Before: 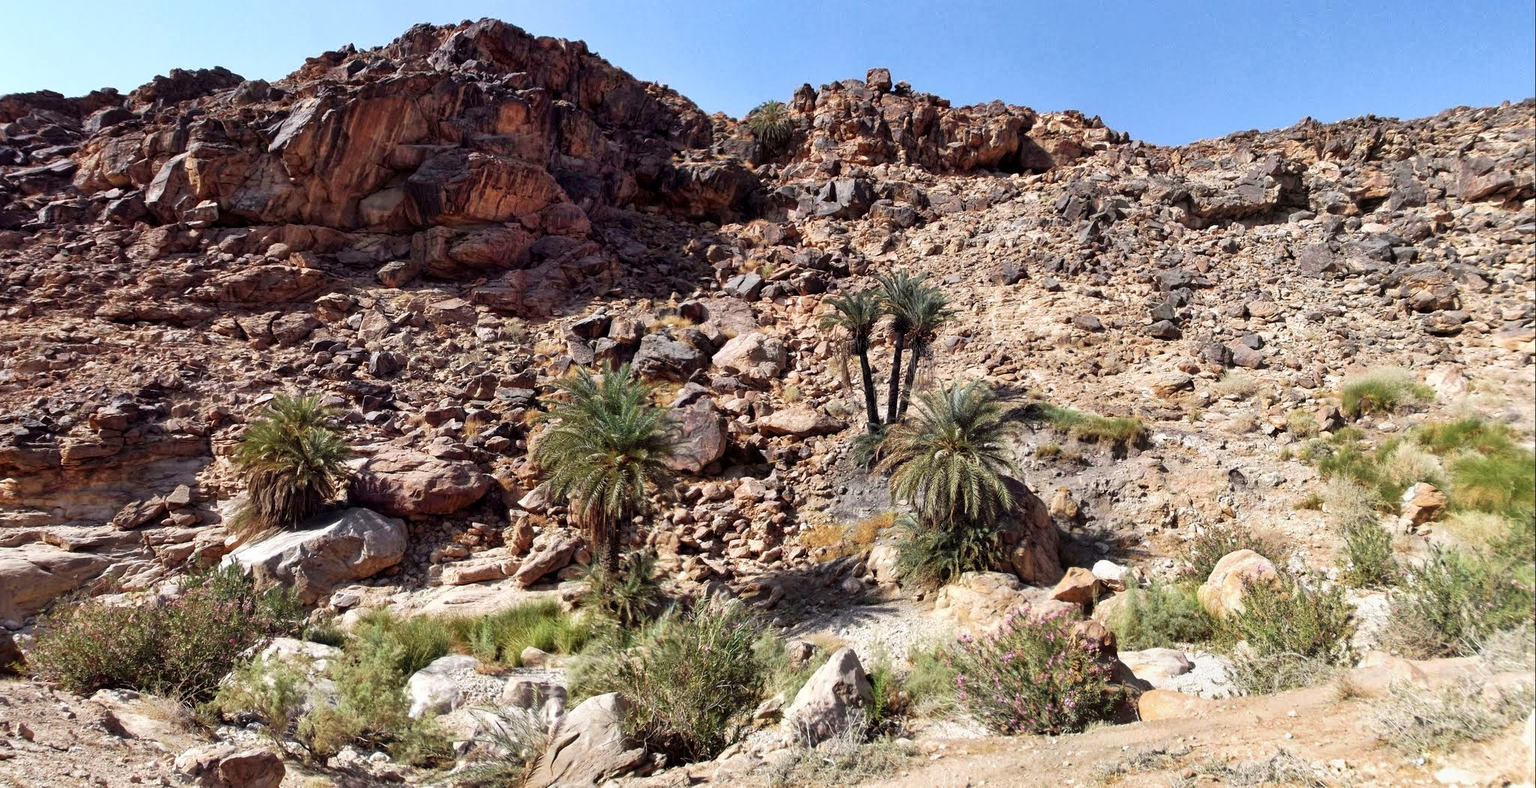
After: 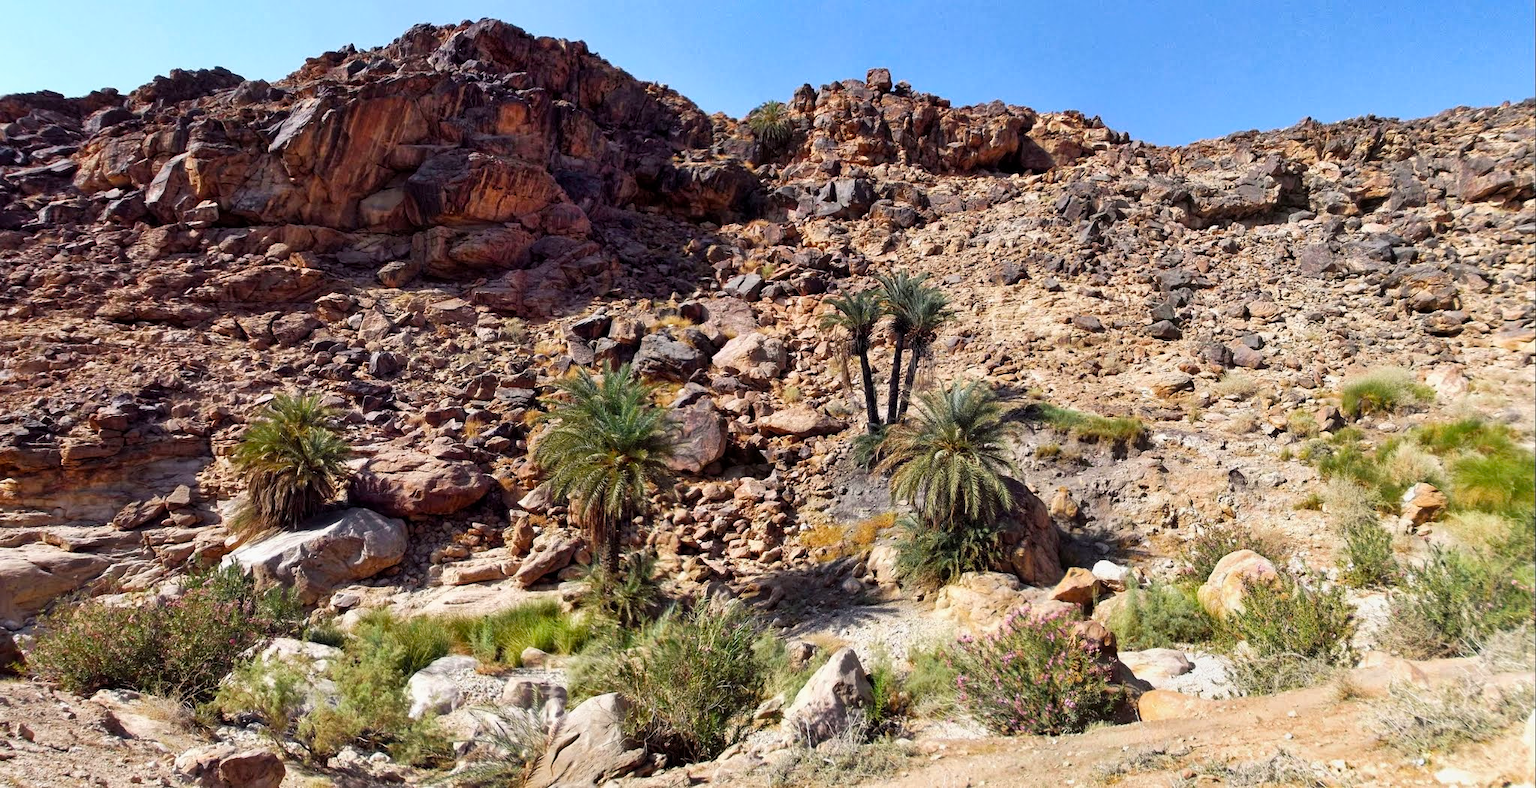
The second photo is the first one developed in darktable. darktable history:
exposure: exposure -0.052 EV, compensate exposure bias true, compensate highlight preservation false
color balance rgb: shadows lift › chroma 2.026%, shadows lift › hue 248.42°, perceptual saturation grading › global saturation 19.327%, global vibrance 20%
